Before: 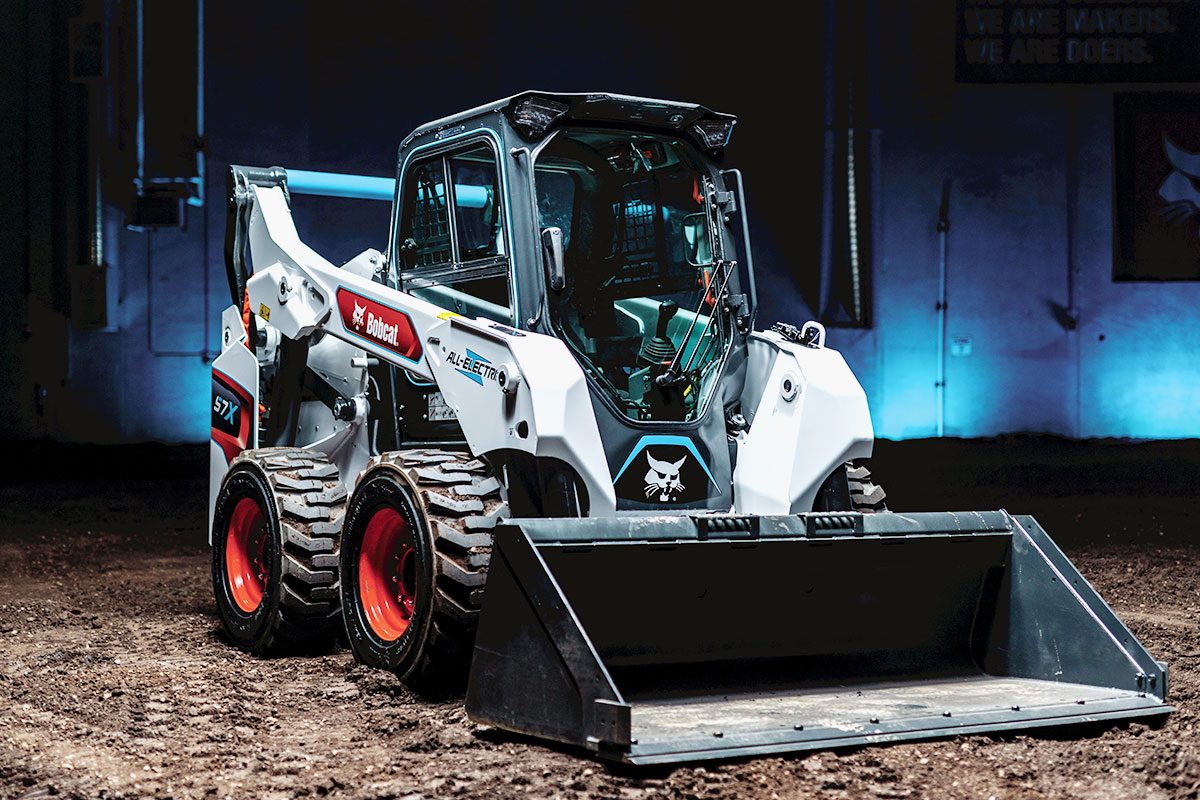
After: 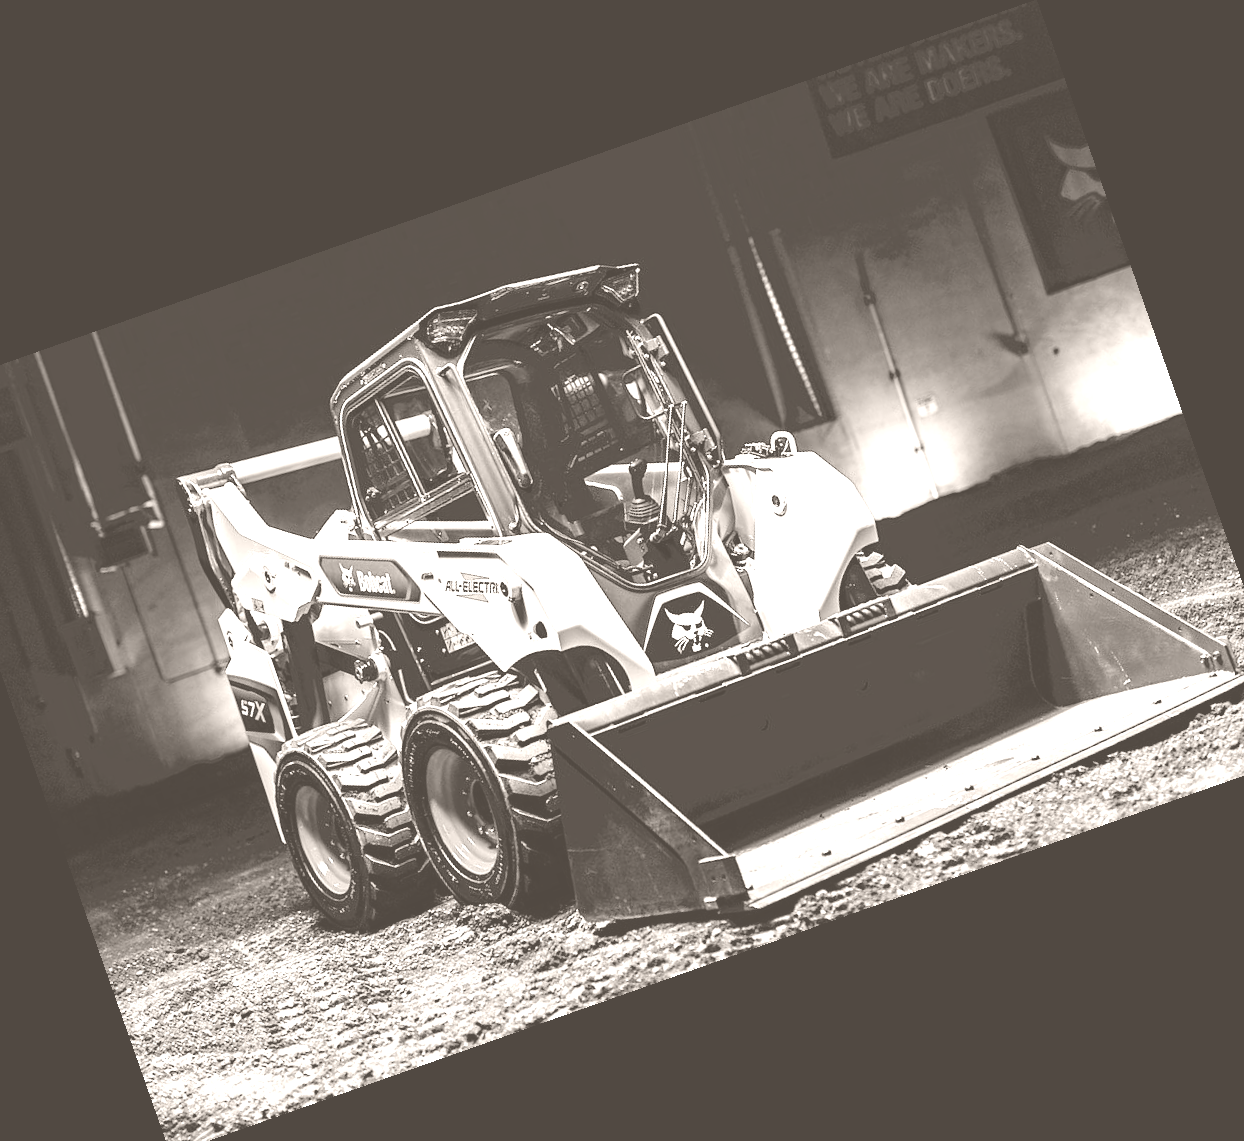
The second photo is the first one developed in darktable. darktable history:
crop and rotate: angle 19.43°, left 6.812%, right 4.125%, bottom 1.087%
colorize: hue 34.49°, saturation 35.33%, source mix 100%, lightness 55%, version 1
